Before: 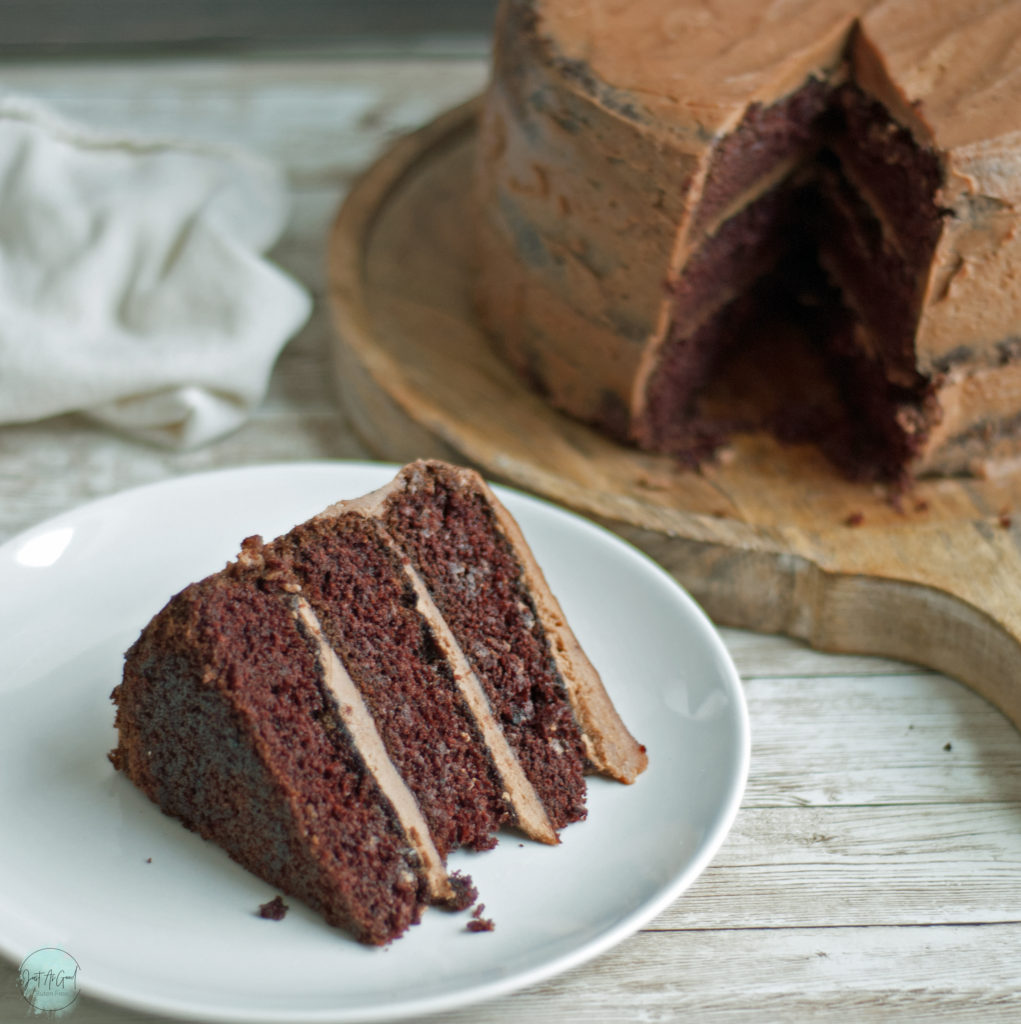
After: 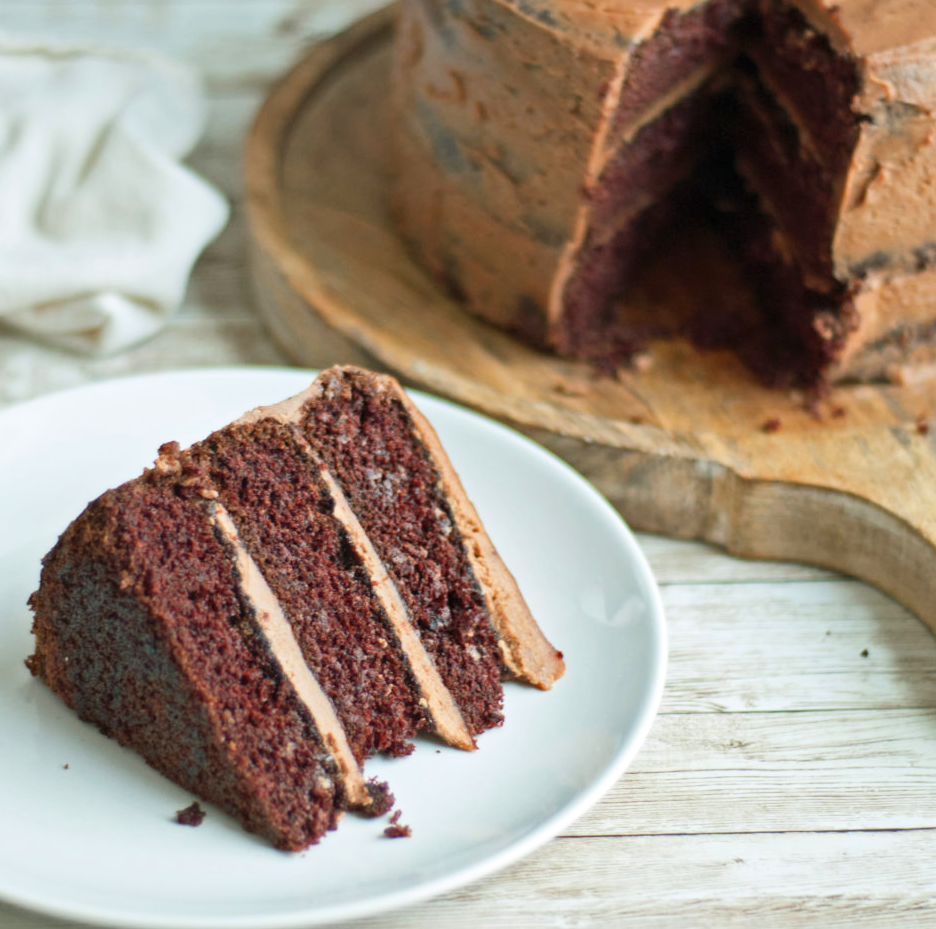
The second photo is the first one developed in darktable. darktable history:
crop and rotate: left 8.262%, top 9.226%
contrast brightness saturation: contrast 0.2, brightness 0.16, saturation 0.22
